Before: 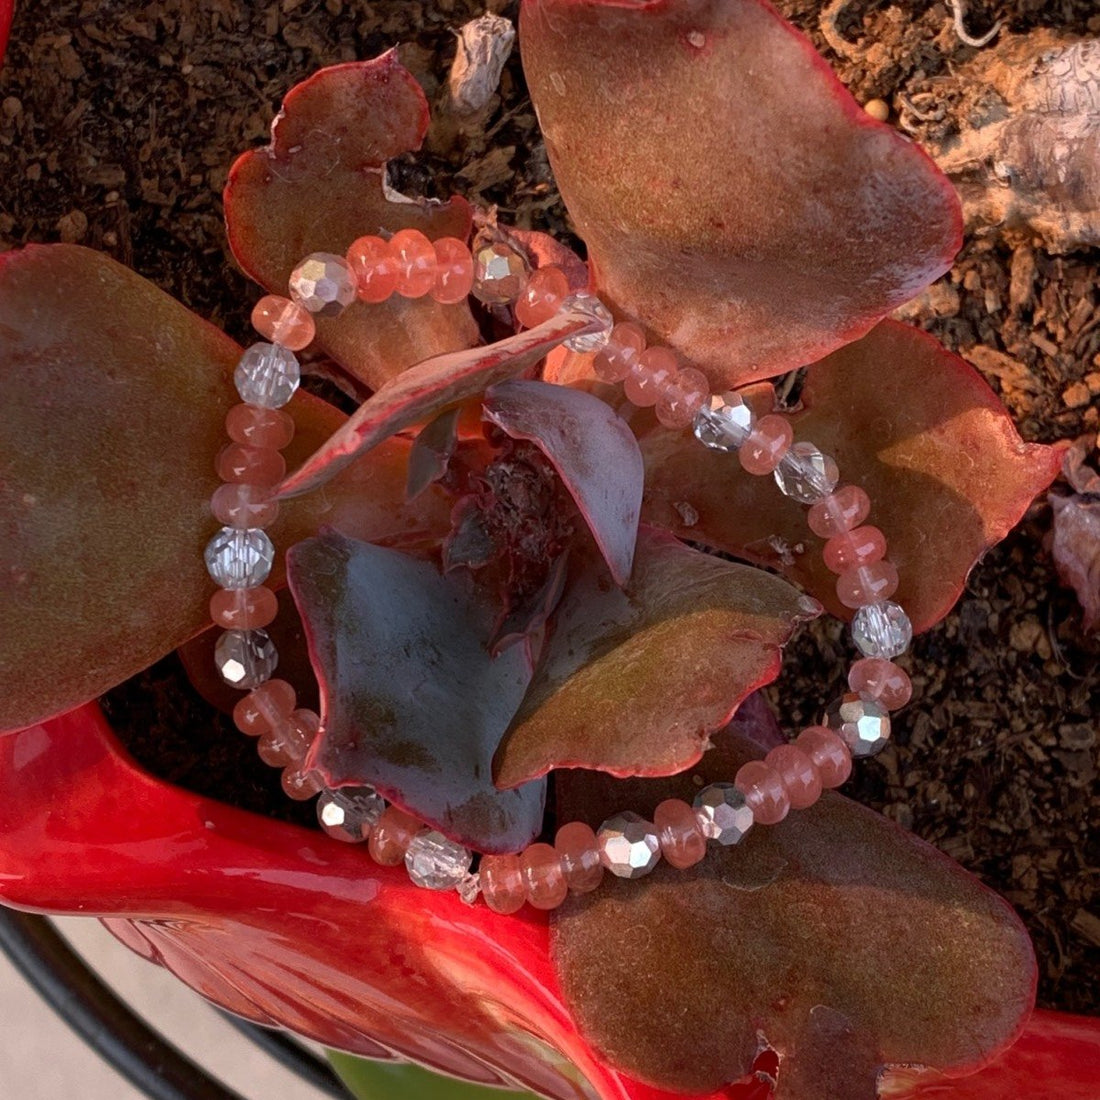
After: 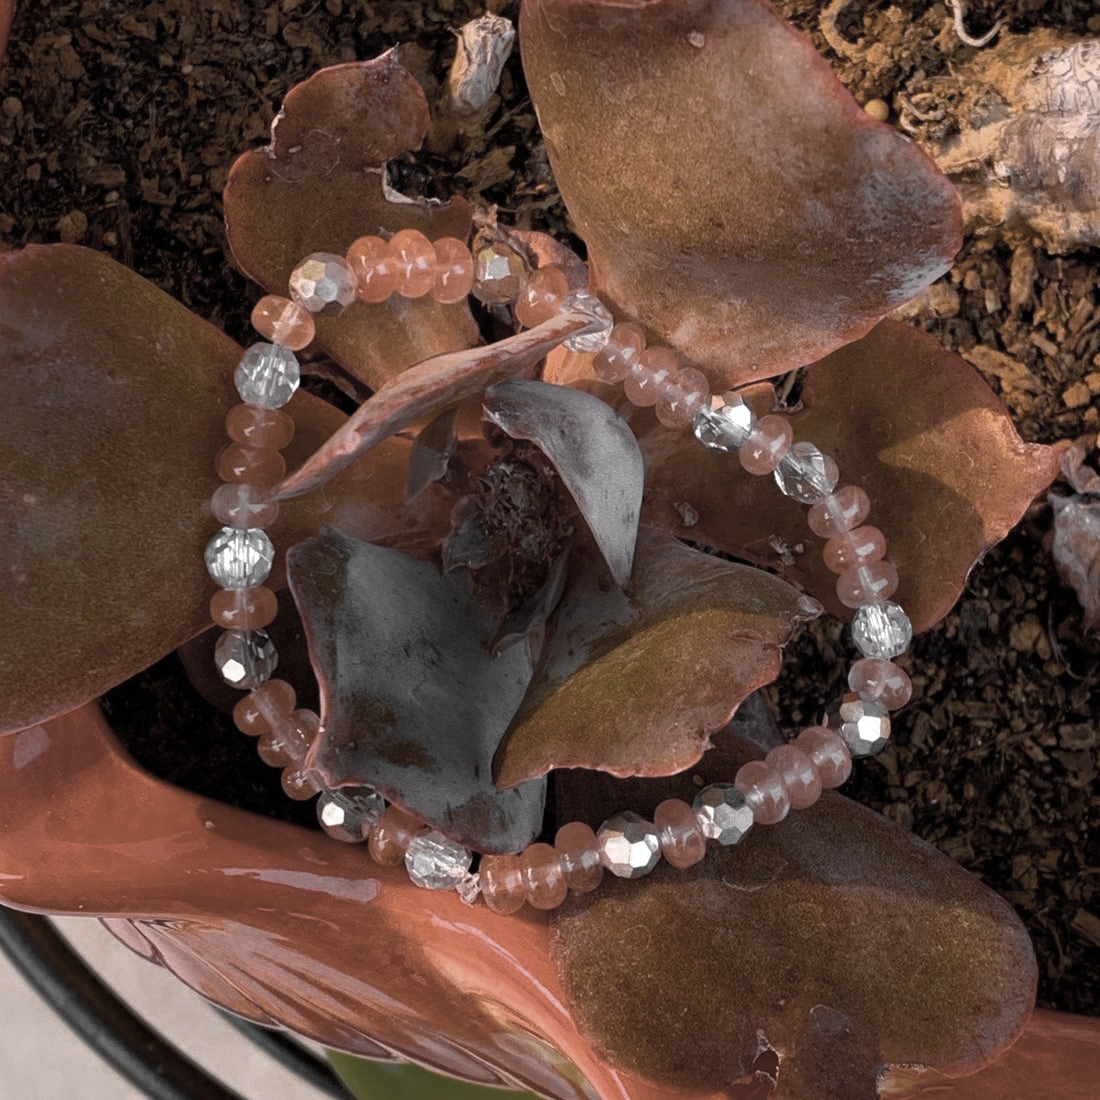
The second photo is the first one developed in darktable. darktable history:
color zones: curves: ch0 [(0, 0.613) (0.01, 0.613) (0.245, 0.448) (0.498, 0.529) (0.642, 0.665) (0.879, 0.777) (0.99, 0.613)]; ch1 [(0, 0.035) (0.121, 0.189) (0.259, 0.197) (0.415, 0.061) (0.589, 0.022) (0.732, 0.022) (0.857, 0.026) (0.991, 0.053)]
color balance rgb: perceptual saturation grading › global saturation 25.107%, global vibrance 50.831%
